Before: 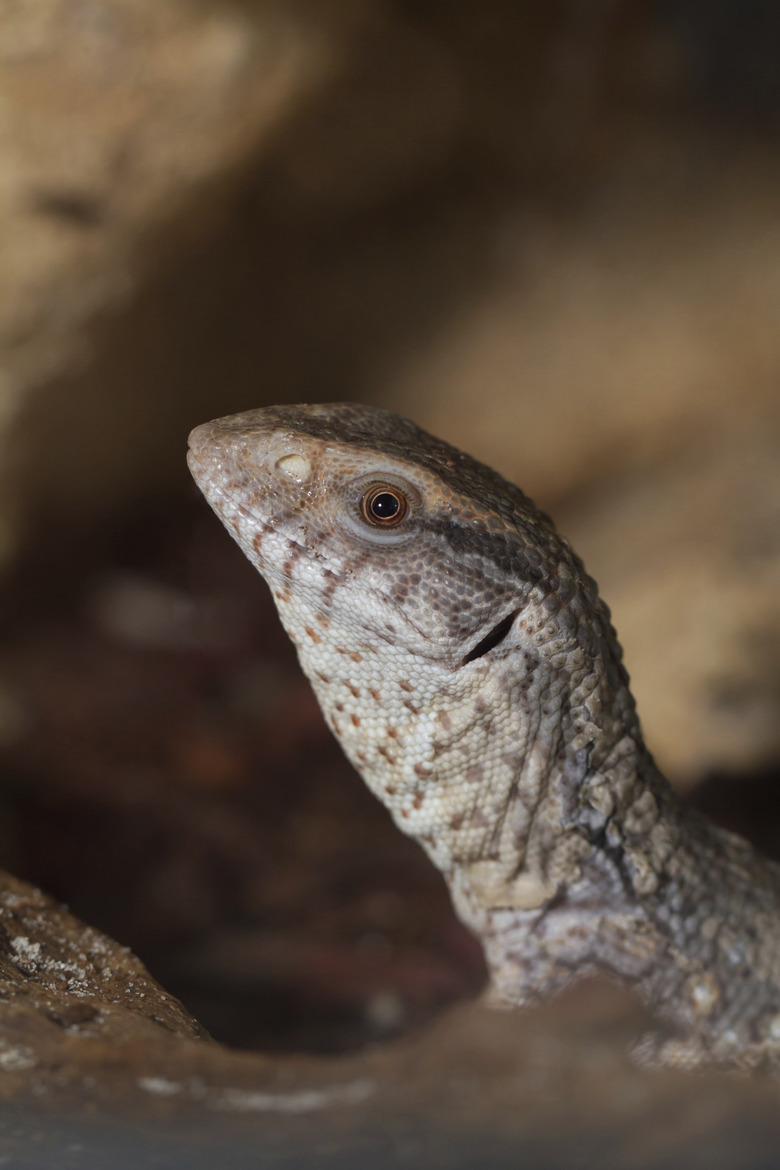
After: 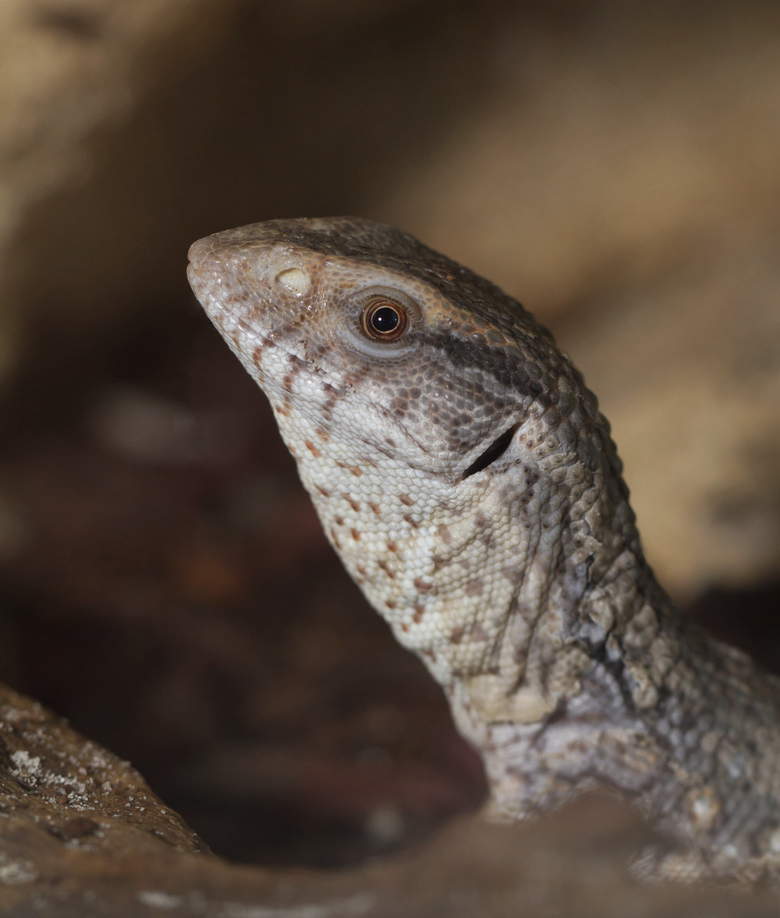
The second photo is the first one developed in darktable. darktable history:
crop and rotate: top 15.978%, bottom 5.516%
